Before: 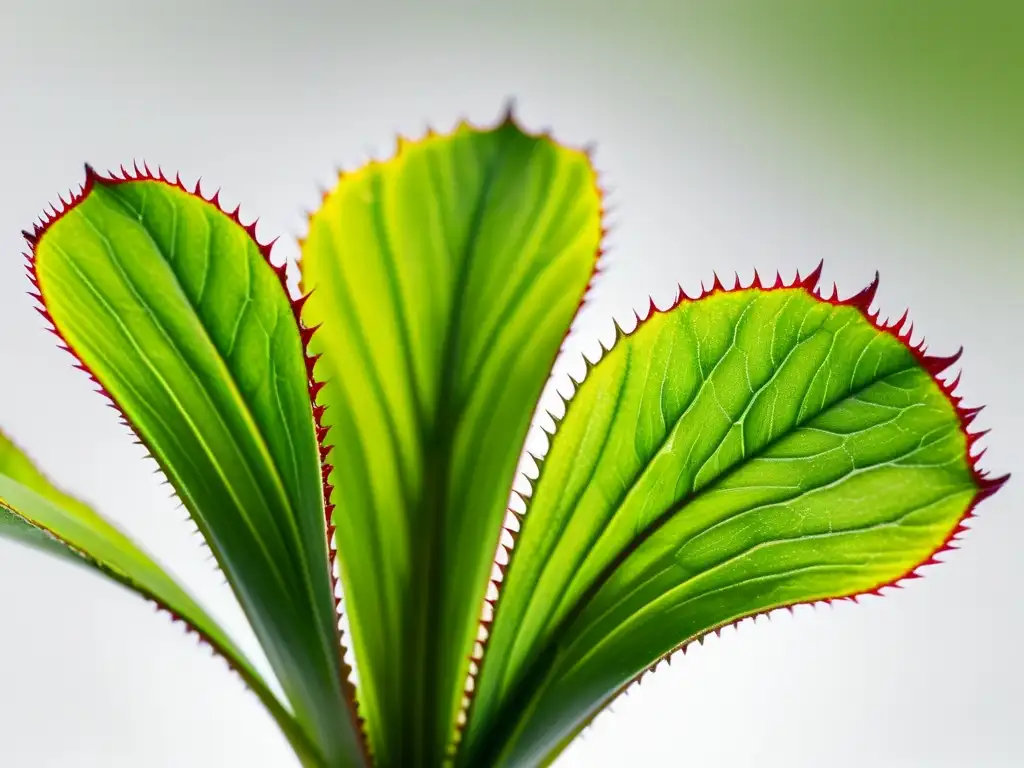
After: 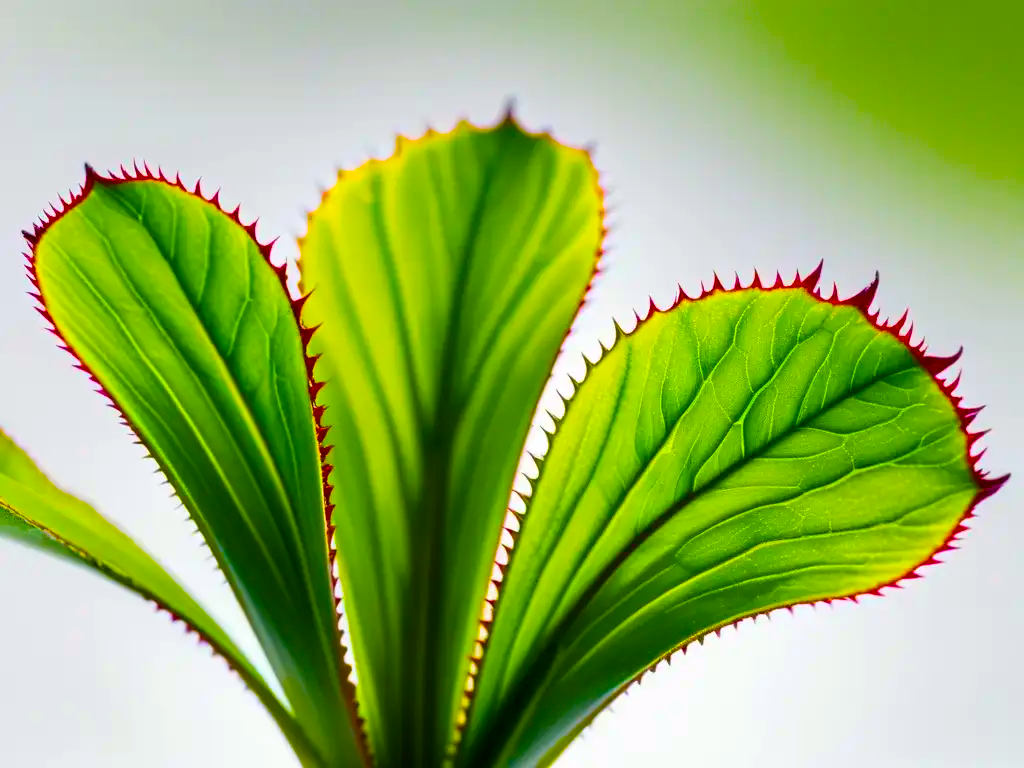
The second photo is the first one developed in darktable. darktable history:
color balance rgb: linear chroma grading › global chroma 42.308%, perceptual saturation grading › global saturation 36.684%, global vibrance 20%
